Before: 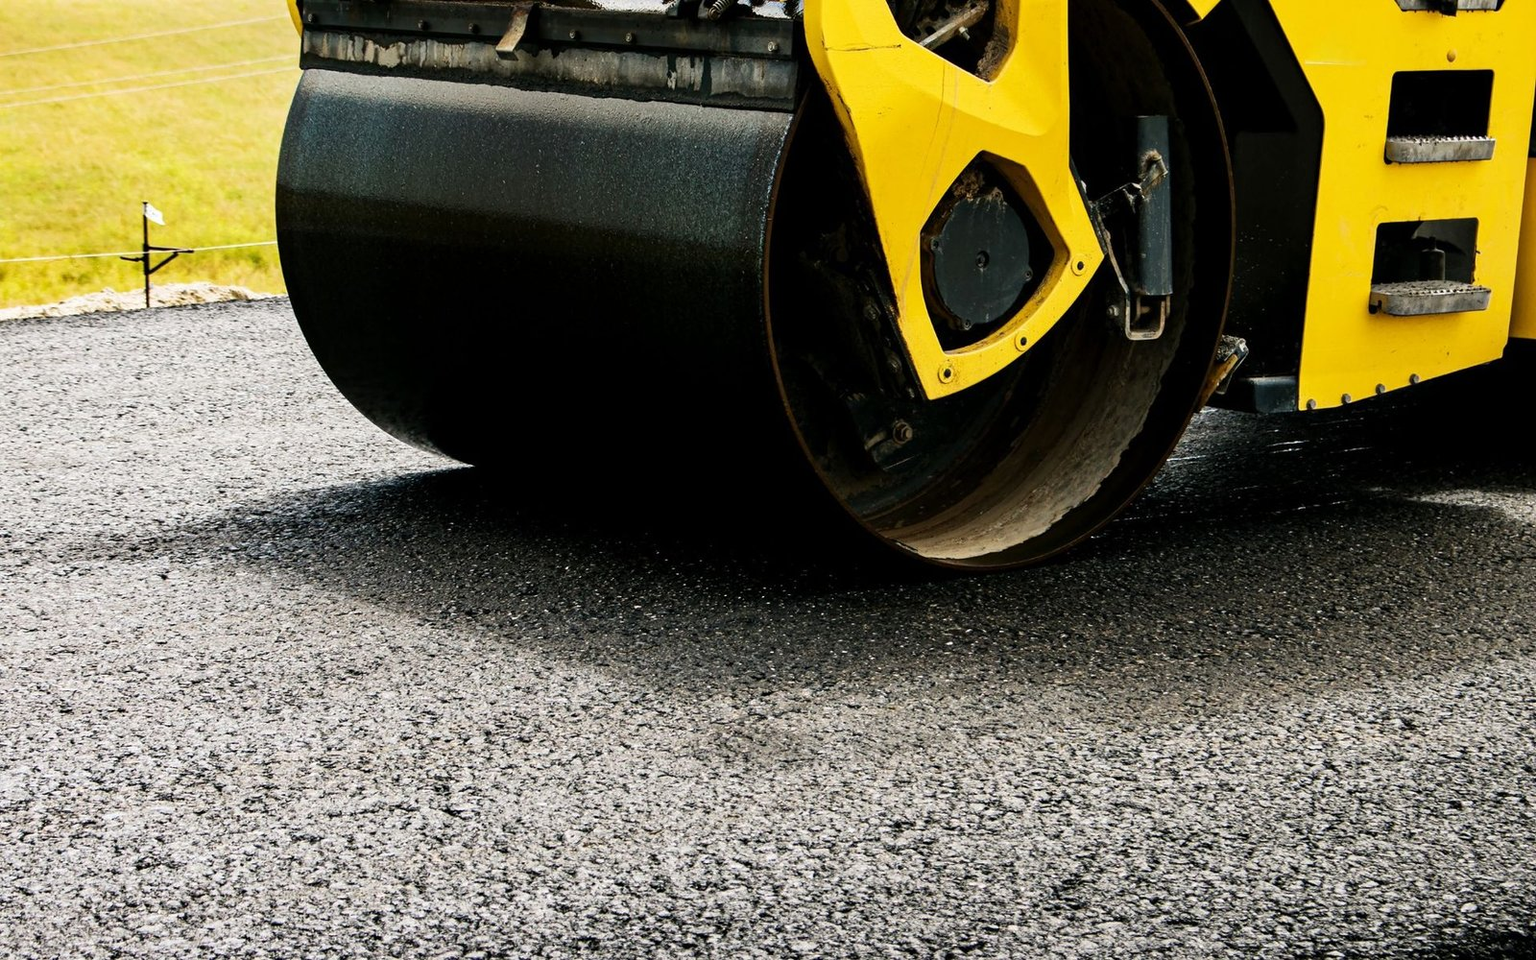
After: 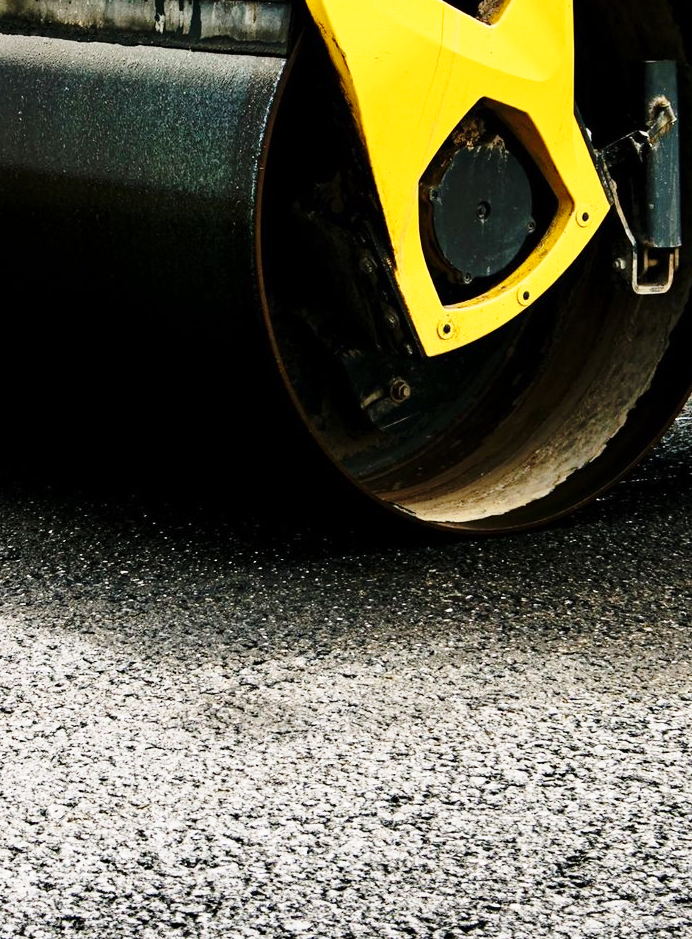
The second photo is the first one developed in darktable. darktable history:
base curve: curves: ch0 [(0, 0) (0.028, 0.03) (0.121, 0.232) (0.46, 0.748) (0.859, 0.968) (1, 1)], preserve colors none
crop: left 33.75%, top 6.071%, right 22.986%
